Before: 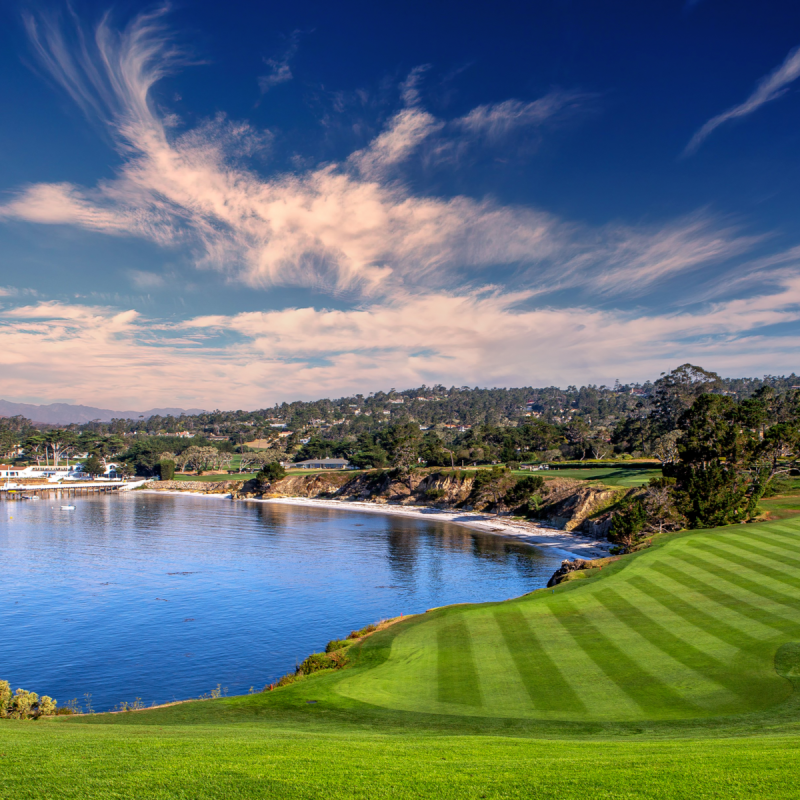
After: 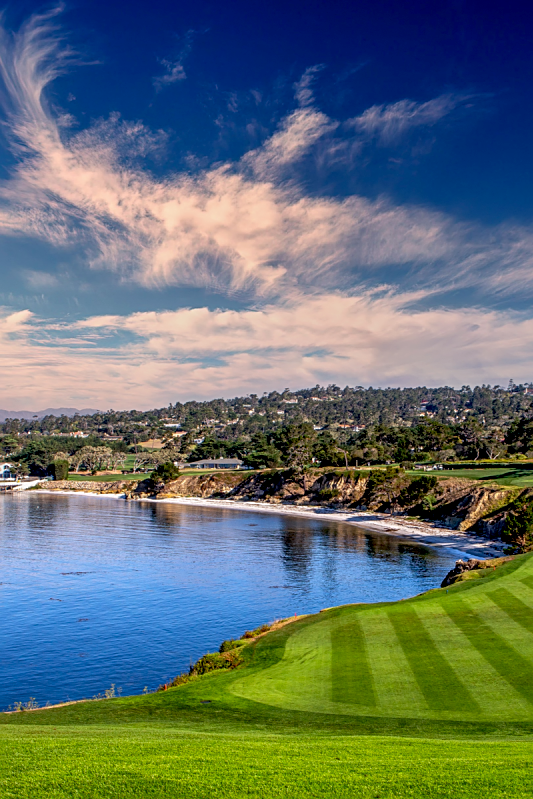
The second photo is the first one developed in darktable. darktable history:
local contrast: detail 110%
exposure: black level correction 0.012, compensate highlight preservation false
crop and rotate: left 13.409%, right 19.924%
sharpen: on, module defaults
